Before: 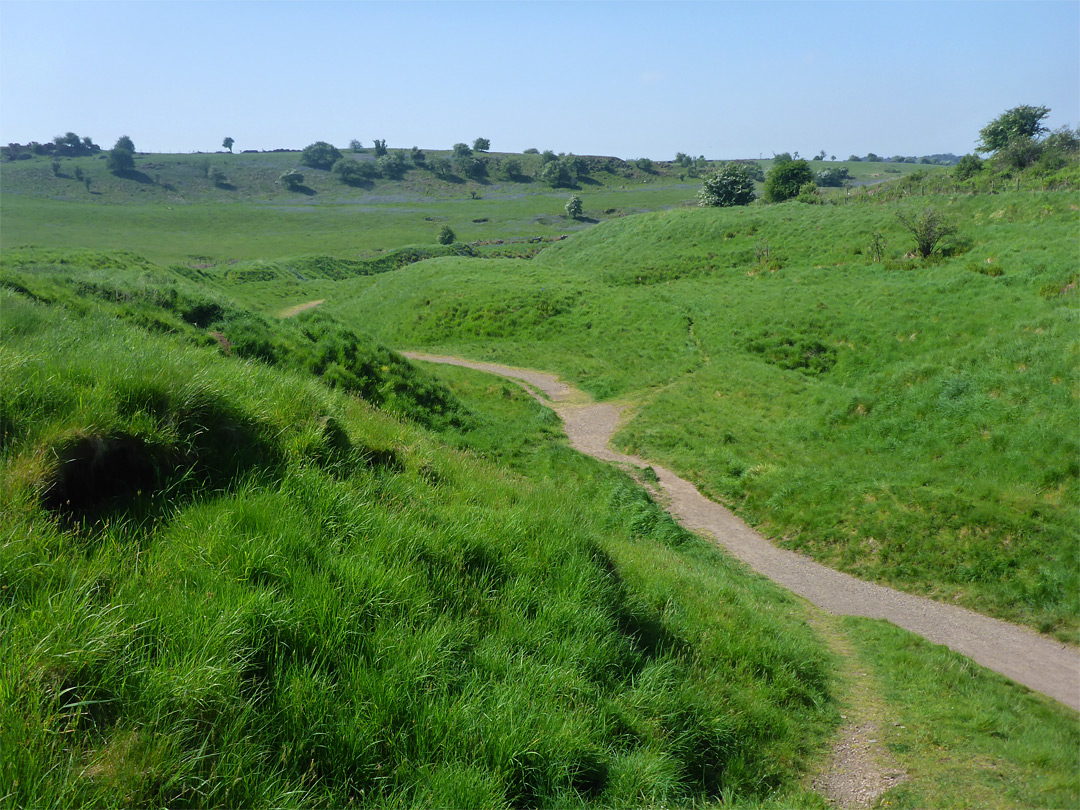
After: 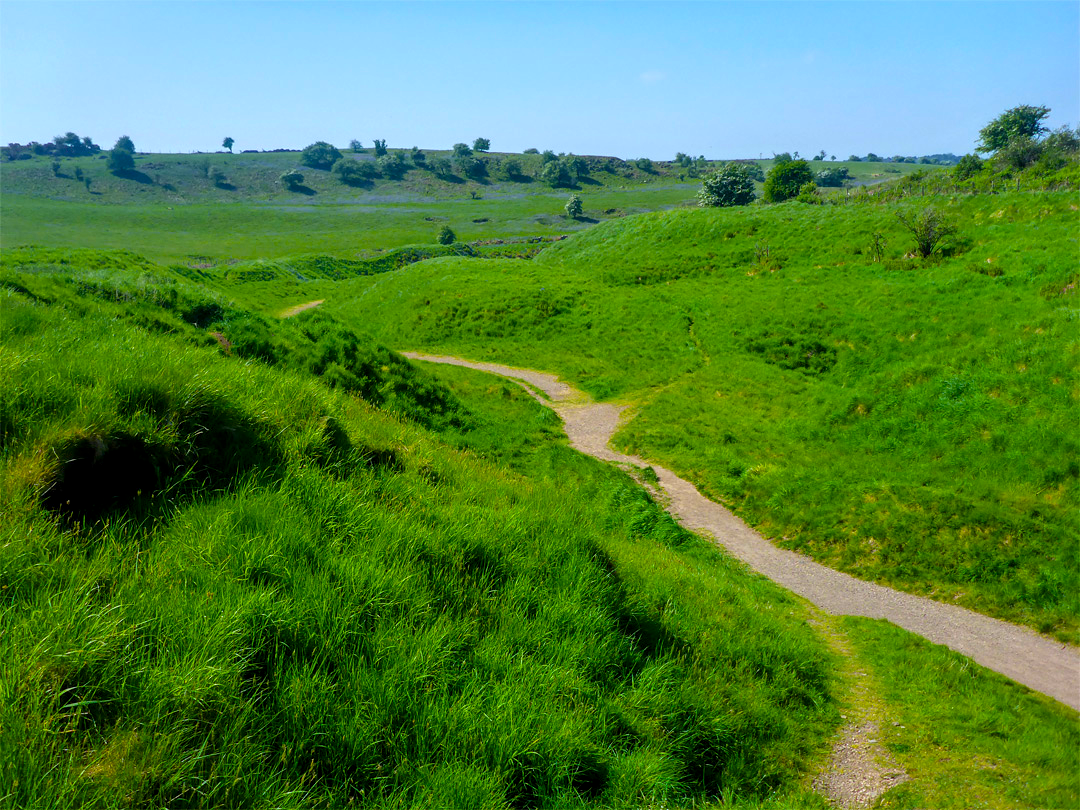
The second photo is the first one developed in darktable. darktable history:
local contrast: detail 130%
color balance rgb: linear chroma grading › global chroma 20.322%, perceptual saturation grading › global saturation 30.584%, global vibrance 20%
